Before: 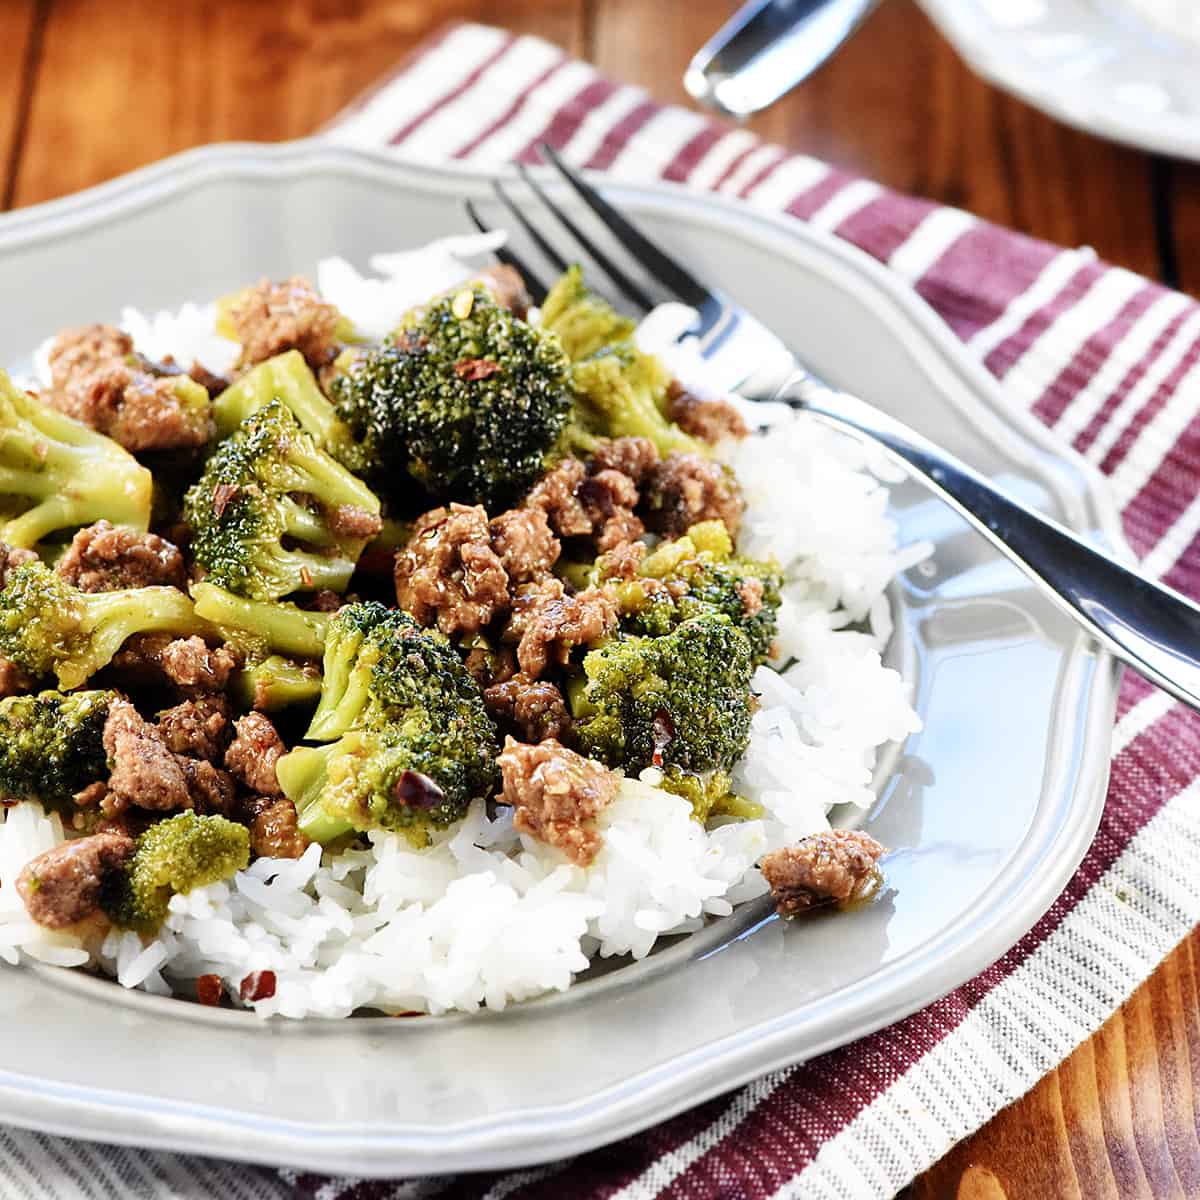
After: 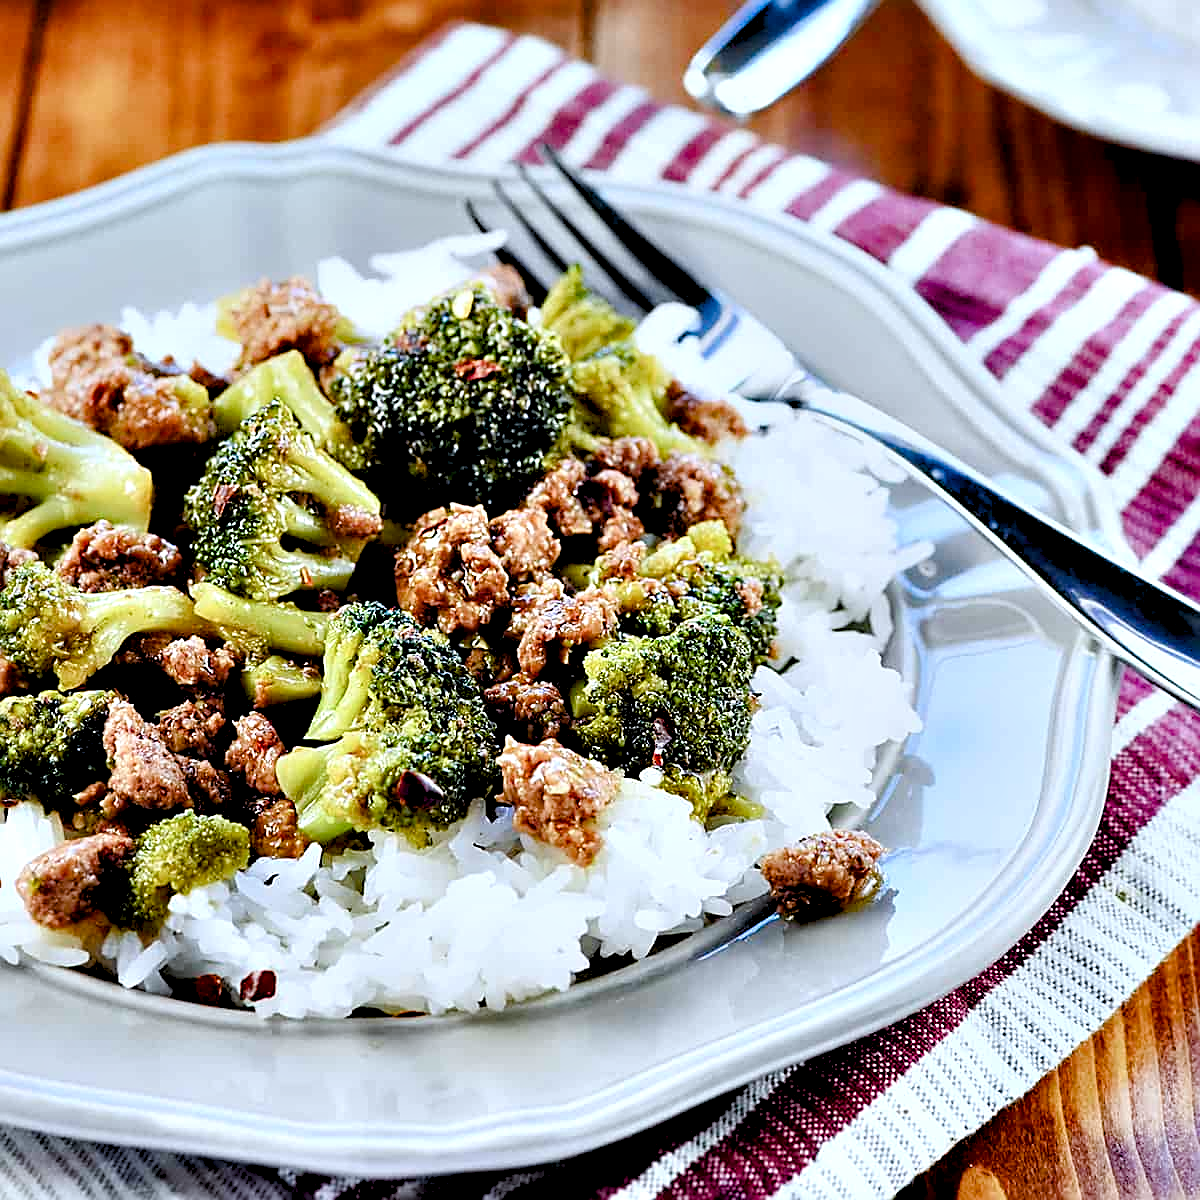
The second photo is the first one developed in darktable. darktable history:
contrast equalizer: octaves 7, y [[0.6 ×6], [0.55 ×6], [0 ×6], [0 ×6], [0 ×6]]
color calibration: gray › normalize channels true, x 0.366, y 0.379, temperature 4391.15 K, gamut compression 0.01
color balance rgb: linear chroma grading › mid-tones 7.991%, perceptual saturation grading › global saturation 20%, perceptual saturation grading › highlights -25.796%, perceptual saturation grading › shadows 24.271%, contrast -19.563%
sharpen: on, module defaults
levels: levels [0.016, 0.484, 0.953]
